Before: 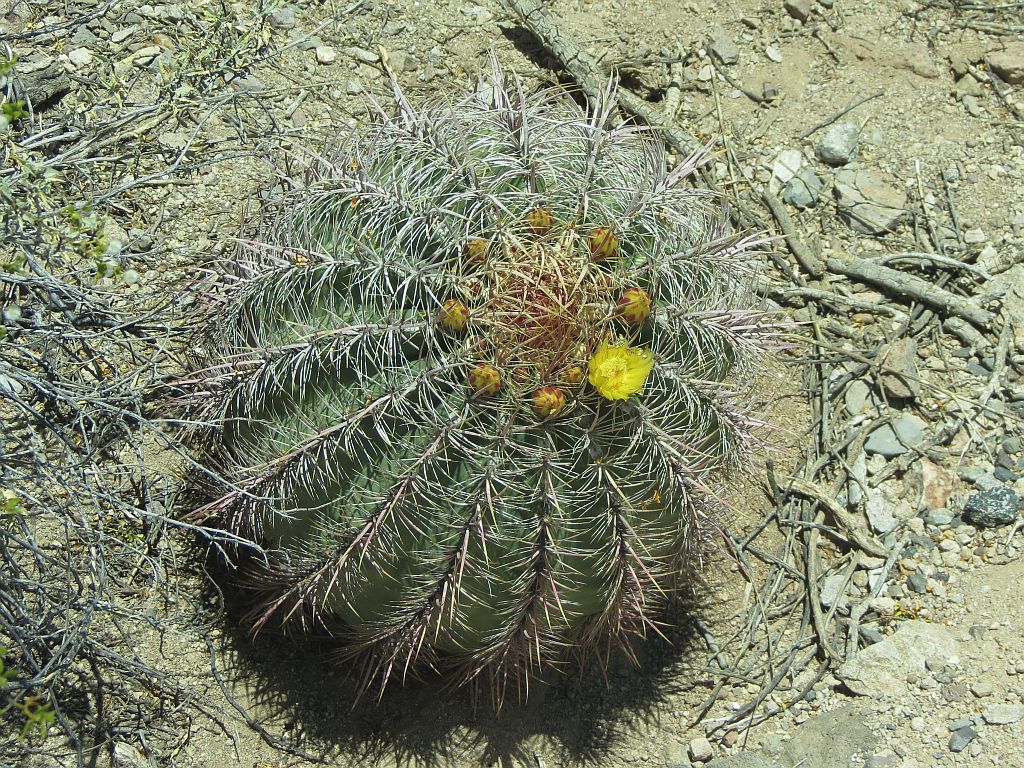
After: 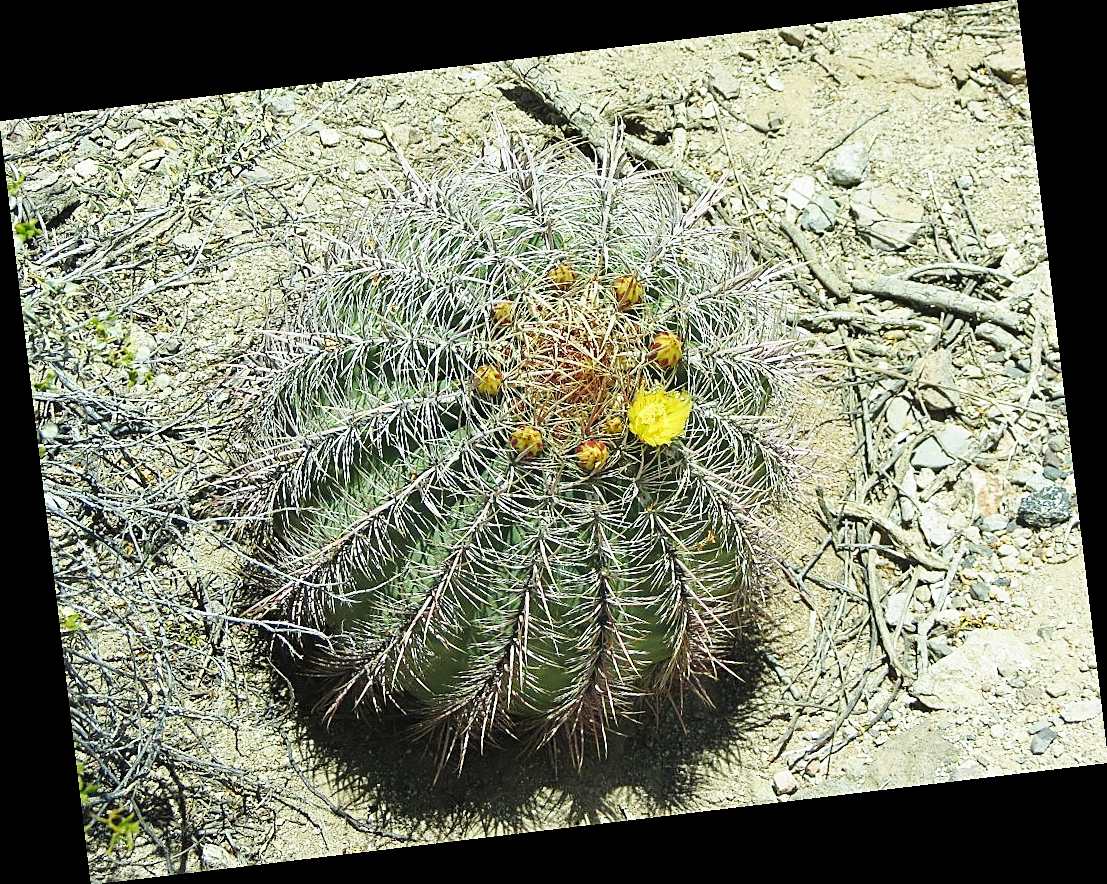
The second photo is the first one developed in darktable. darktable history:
base curve: curves: ch0 [(0, 0) (0.028, 0.03) (0.121, 0.232) (0.46, 0.748) (0.859, 0.968) (1, 1)], preserve colors none
rotate and perspective: rotation -6.83°, automatic cropping off
rgb levels: preserve colors max RGB
sharpen: on, module defaults
